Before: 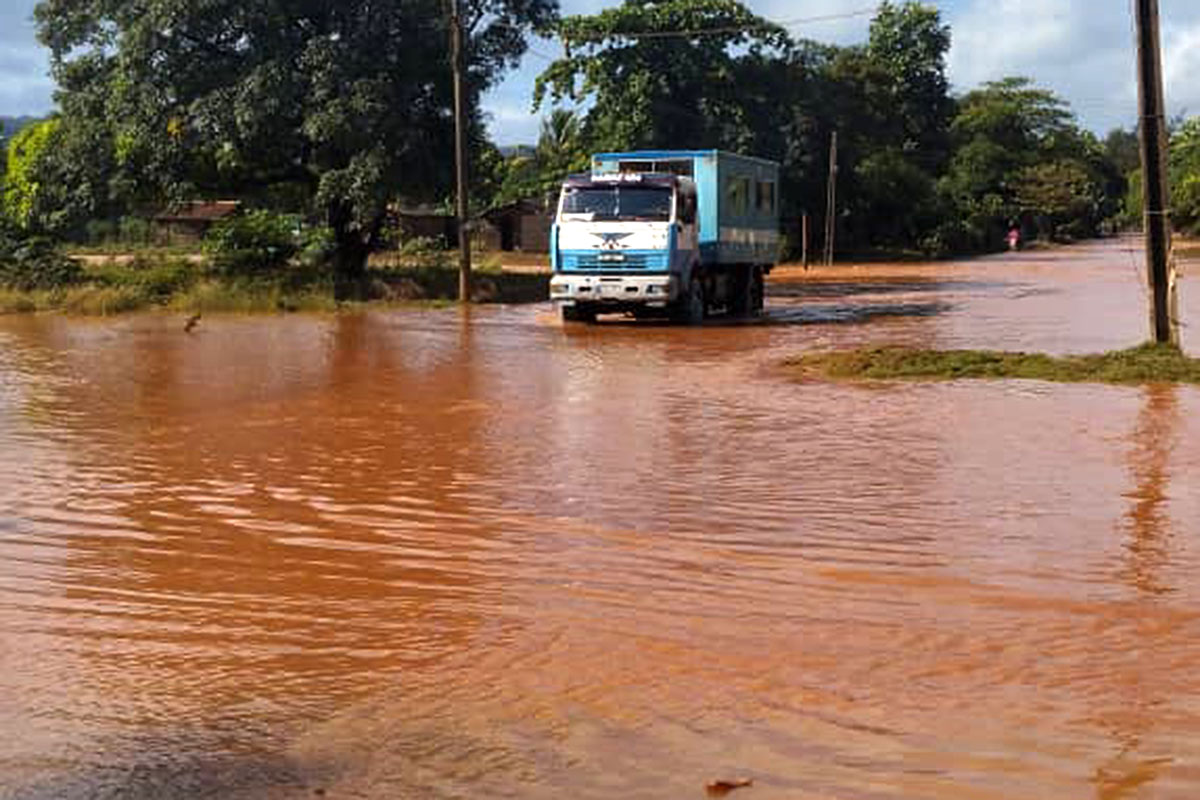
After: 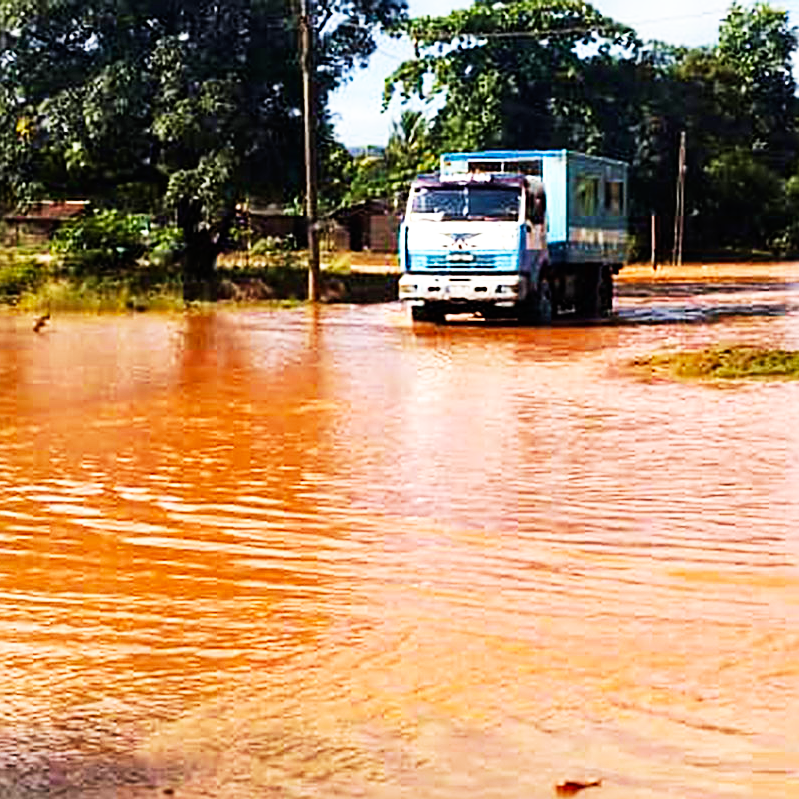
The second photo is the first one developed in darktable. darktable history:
crop and rotate: left 12.648%, right 20.685%
velvia: on, module defaults
sharpen: on, module defaults
base curve: curves: ch0 [(0, 0) (0.007, 0.004) (0.027, 0.03) (0.046, 0.07) (0.207, 0.54) (0.442, 0.872) (0.673, 0.972) (1, 1)], preserve colors none
